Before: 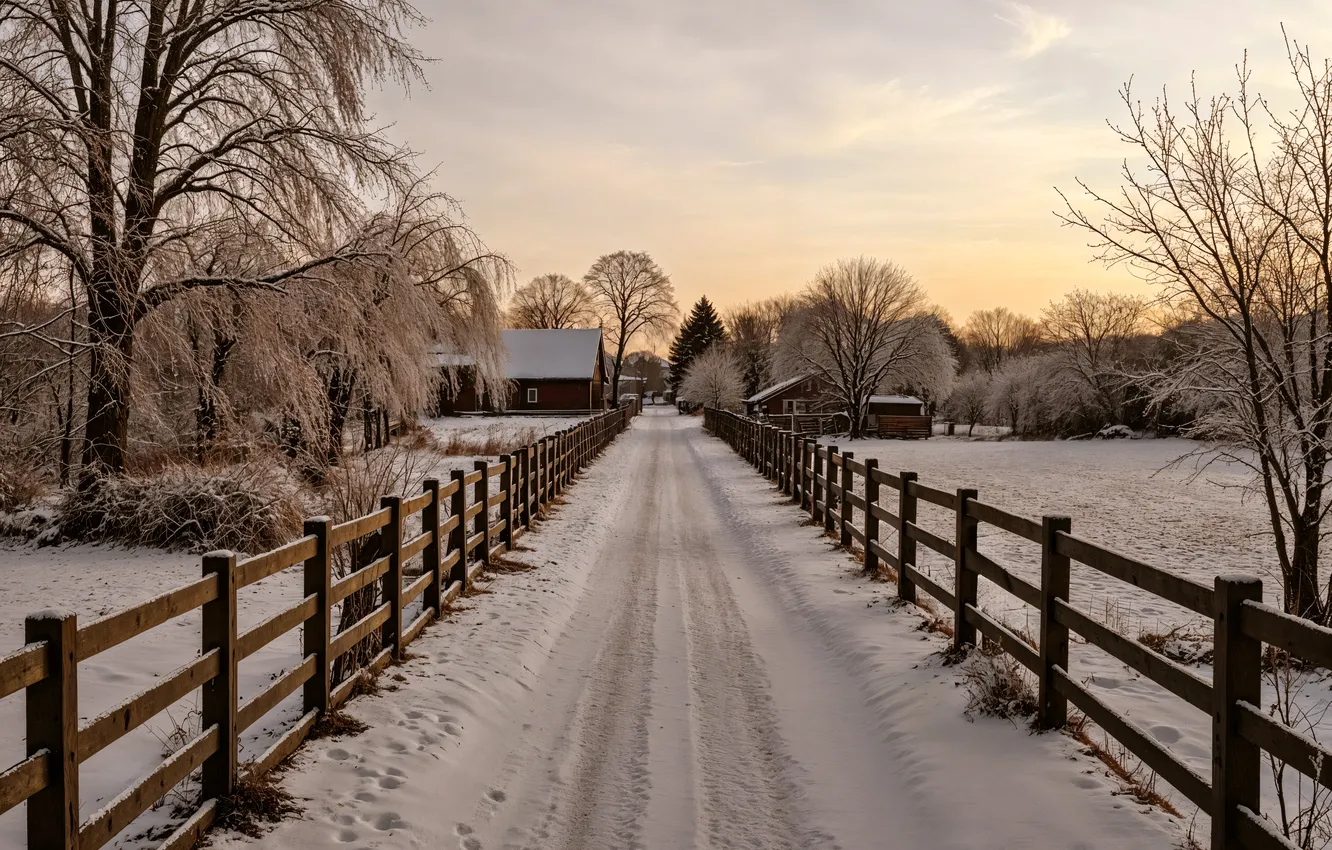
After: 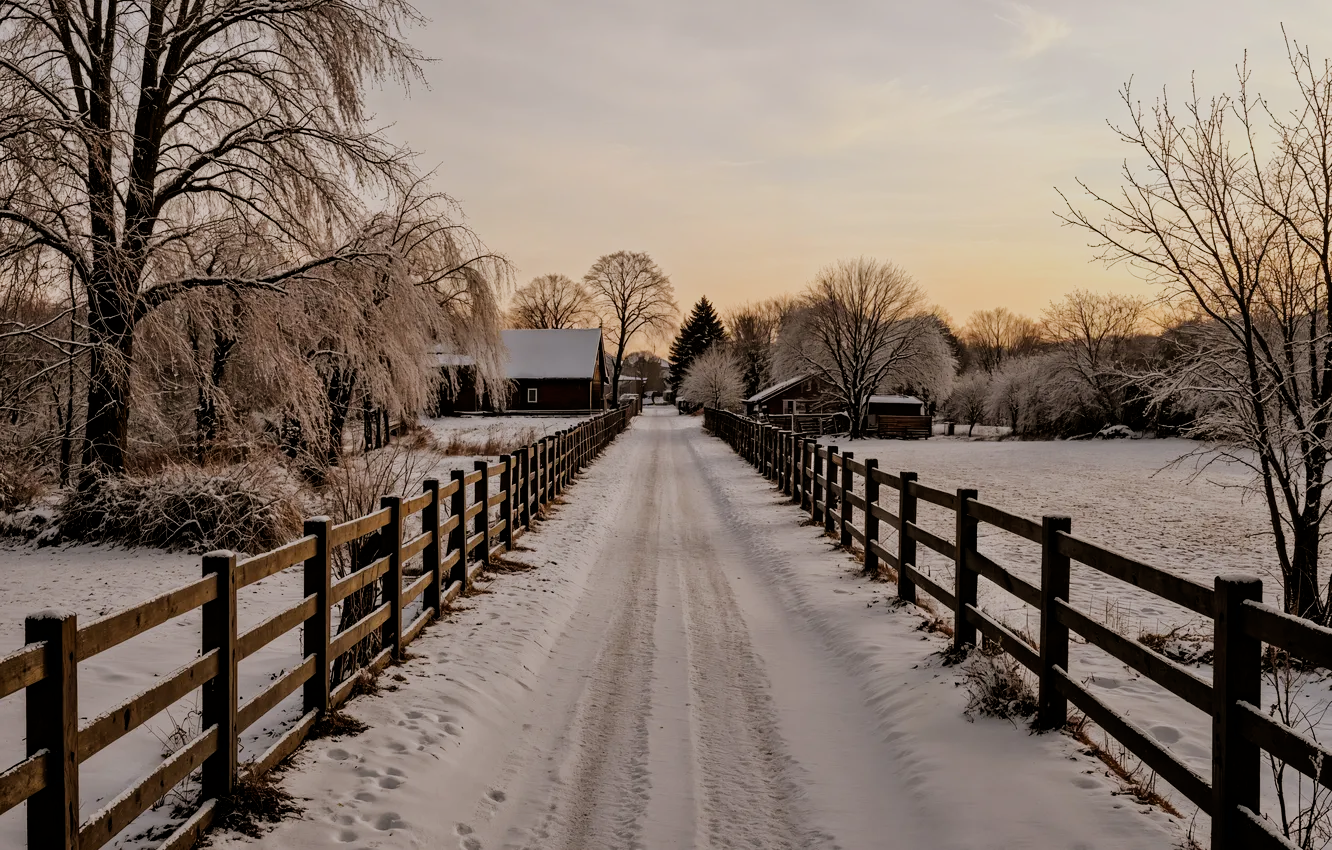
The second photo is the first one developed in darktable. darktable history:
filmic rgb: black relative exposure -7.65 EV, white relative exposure 4.56 EV, hardness 3.61, contrast 1.062
exposure: black level correction 0.001, compensate exposure bias true, compensate highlight preservation false
